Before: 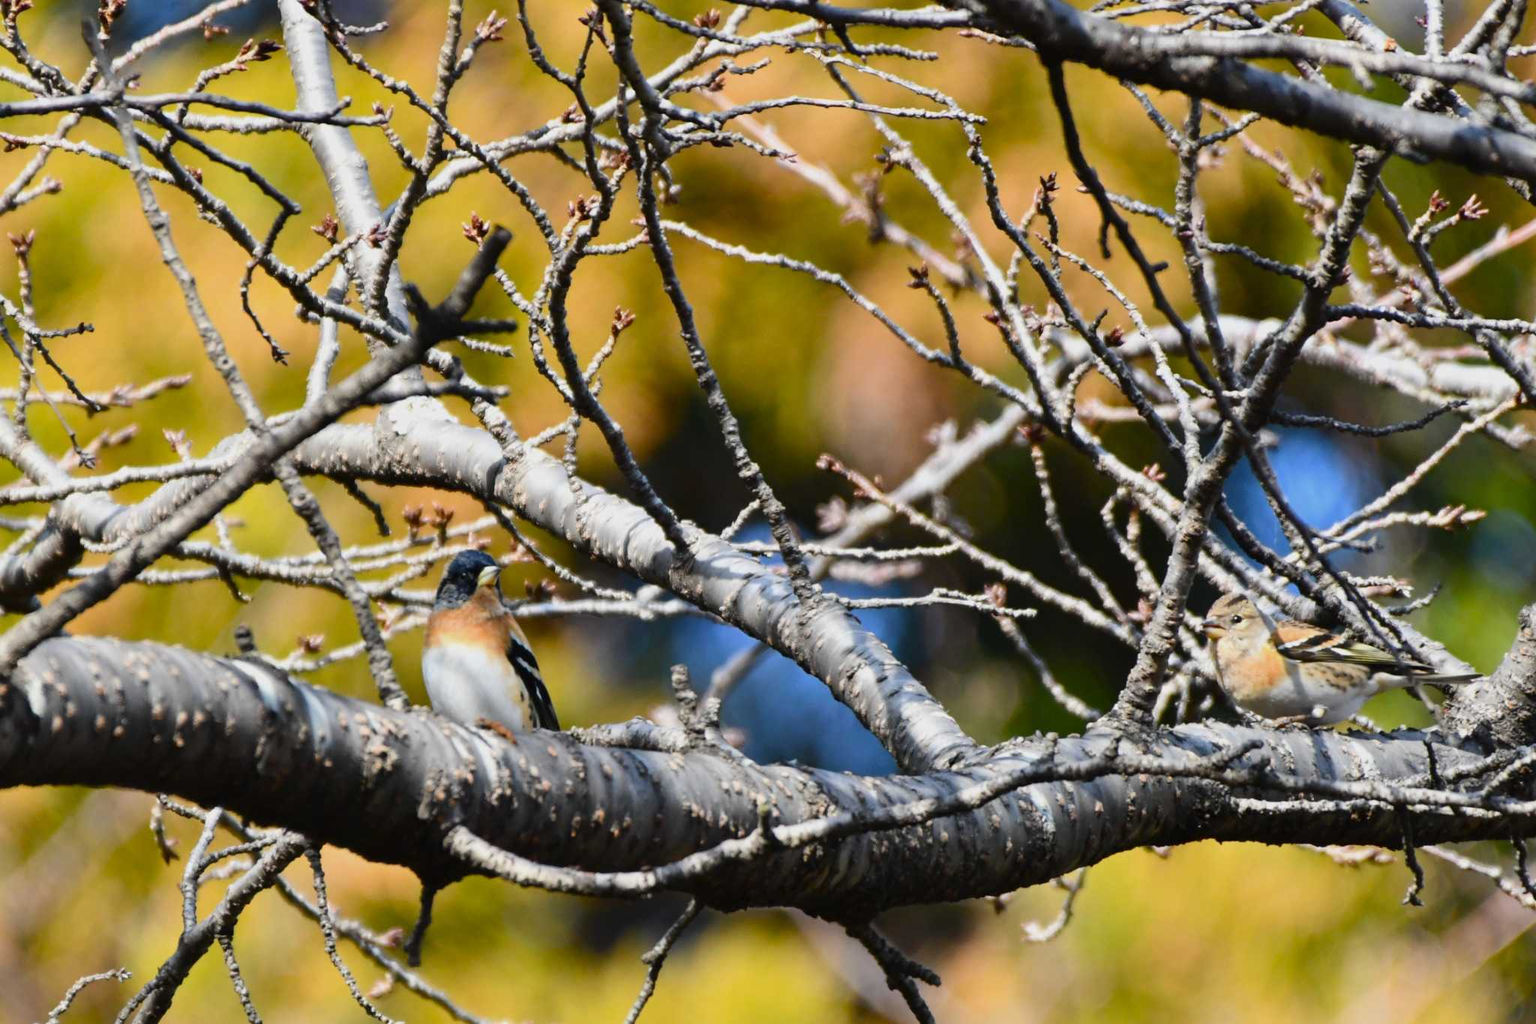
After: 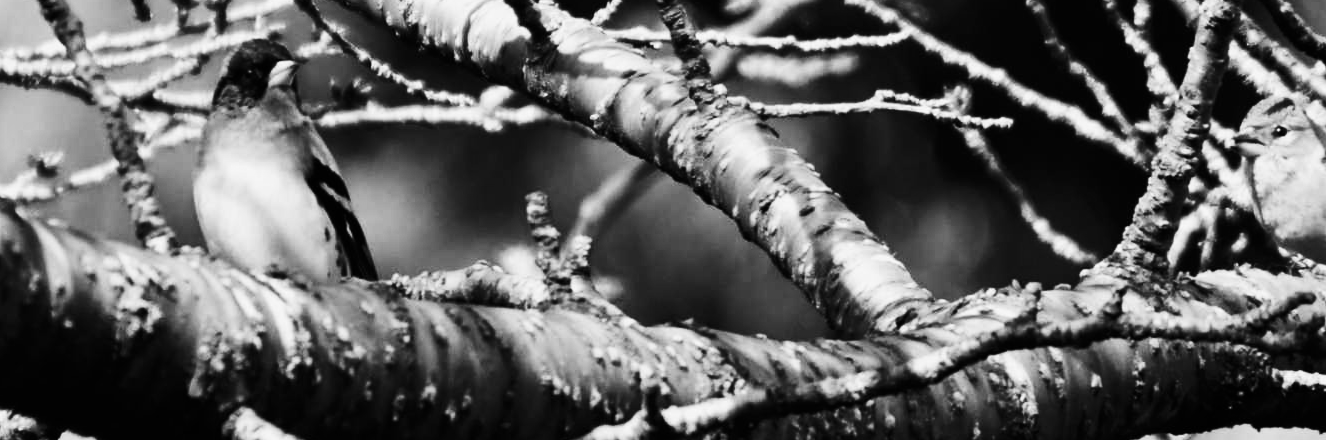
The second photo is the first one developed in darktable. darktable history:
color zones: curves: ch1 [(0, -0.014) (0.143, -0.013) (0.286, -0.013) (0.429, -0.016) (0.571, -0.019) (0.714, -0.015) (0.857, 0.002) (1, -0.014)], mix 21.86%
crop: left 18.045%, top 50.875%, right 17.178%, bottom 16.869%
contrast brightness saturation: contrast 0.313, brightness -0.081, saturation 0.17
